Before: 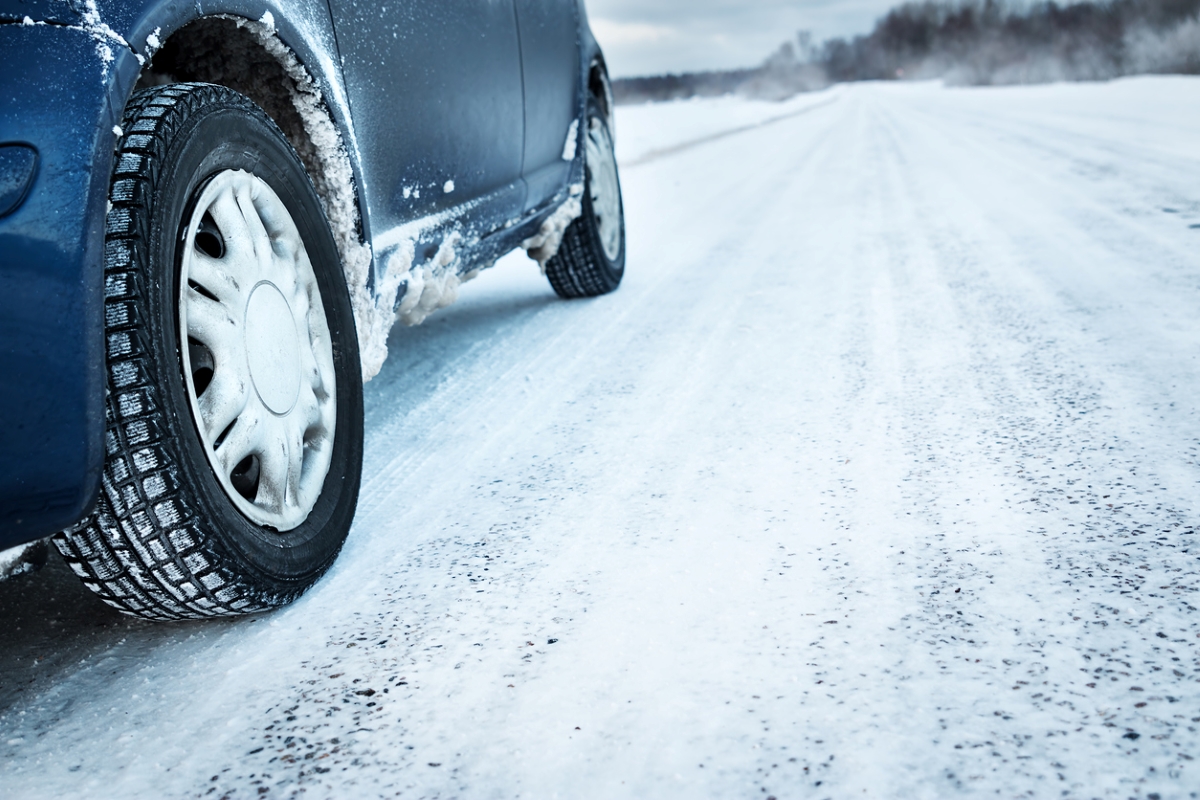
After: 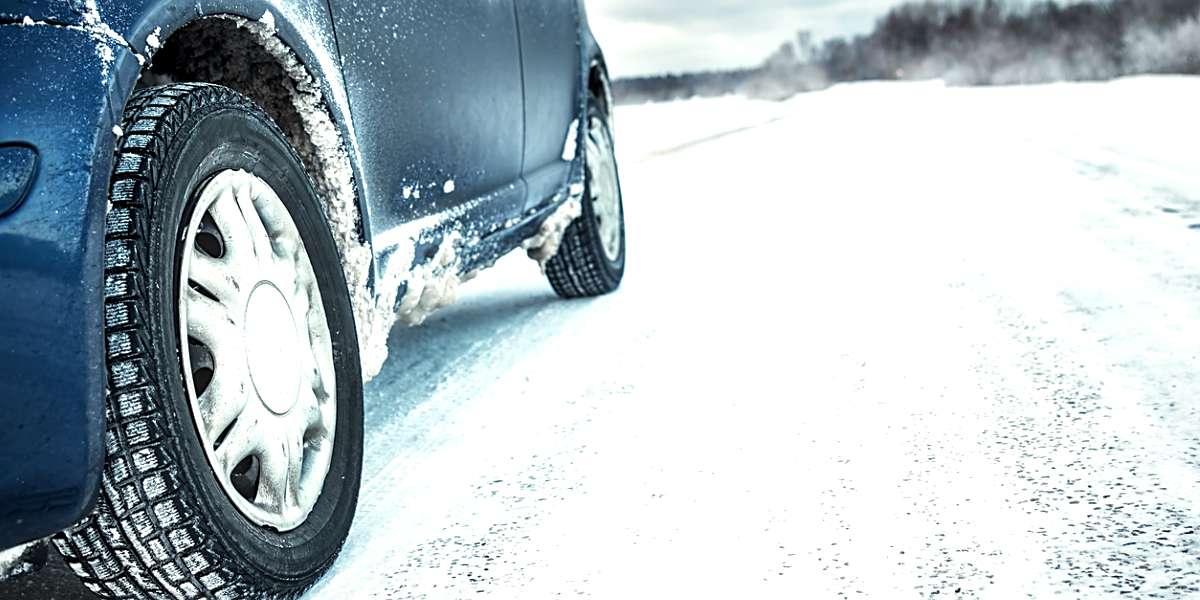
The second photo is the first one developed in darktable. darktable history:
crop: bottom 24.988%
exposure: exposure 0.496 EV, compensate highlight preservation false
local contrast: detail 130%
white balance: red 1.045, blue 0.932
tone equalizer: on, module defaults
sharpen: on, module defaults
